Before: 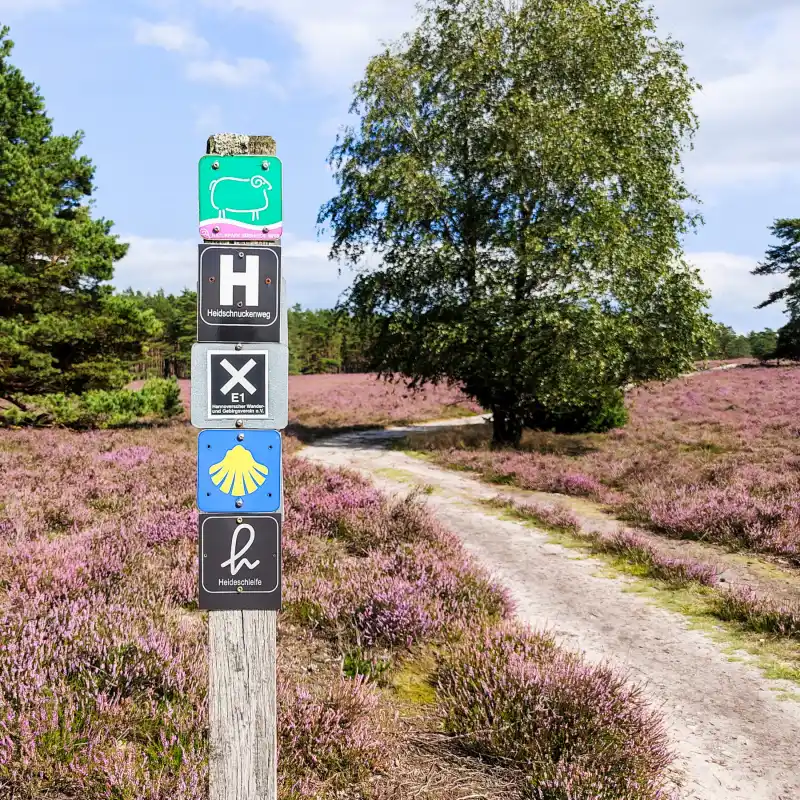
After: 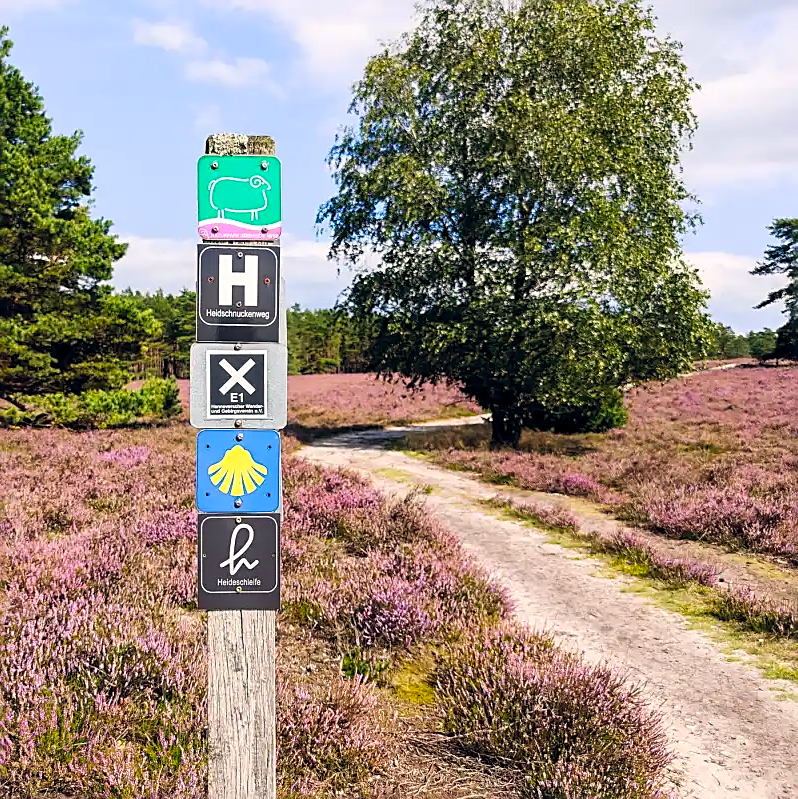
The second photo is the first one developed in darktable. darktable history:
crop and rotate: left 0.126%
exposure: exposure 0.081 EV, compensate highlight preservation false
sharpen: on, module defaults
color balance rgb: shadows lift › hue 87.51°, highlights gain › chroma 1.62%, highlights gain › hue 55.1°, global offset › chroma 0.06%, global offset › hue 253.66°, linear chroma grading › global chroma 0.5%, perceptual saturation grading › global saturation 16.38%
